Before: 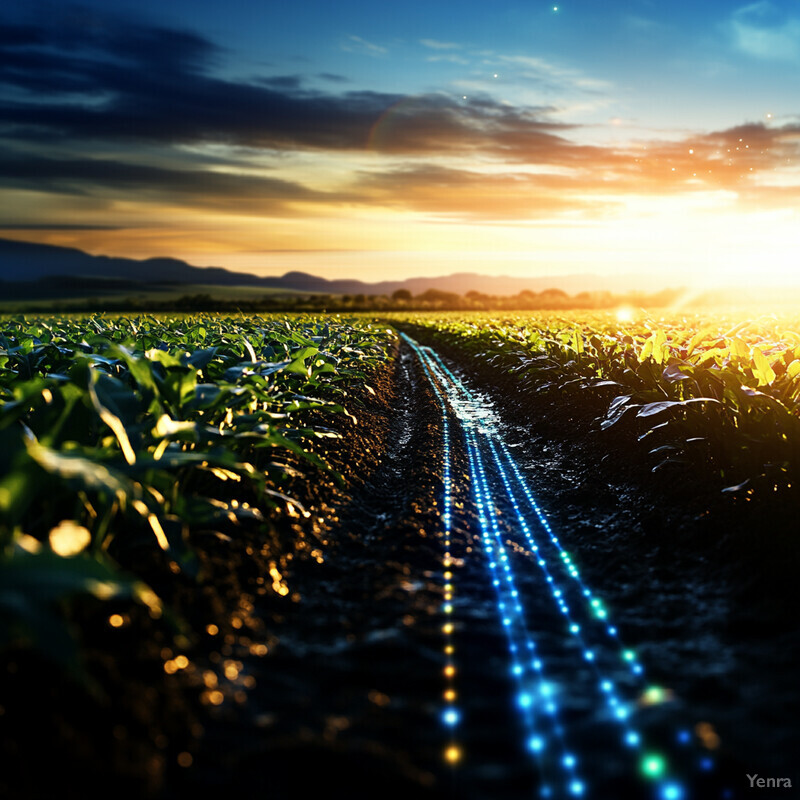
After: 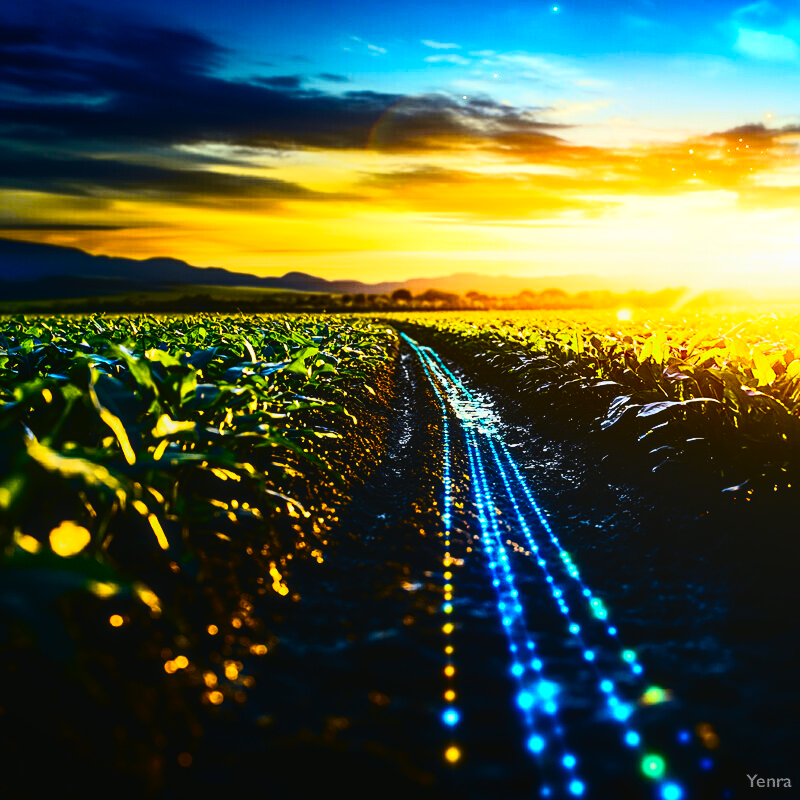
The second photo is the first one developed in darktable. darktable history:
color balance rgb: linear chroma grading › global chroma 16.62%, perceptual saturation grading › highlights -8.63%, perceptual saturation grading › mid-tones 18.66%, perceptual saturation grading › shadows 28.49%, perceptual brilliance grading › highlights 14.22%, perceptual brilliance grading › shadows -18.96%, global vibrance 27.71%
local contrast: on, module defaults
tone curve: curves: ch0 [(0.003, 0.023) (0.071, 0.052) (0.249, 0.201) (0.466, 0.557) (0.625, 0.761) (0.783, 0.9) (0.994, 0.968)]; ch1 [(0, 0) (0.262, 0.227) (0.417, 0.386) (0.469, 0.467) (0.502, 0.498) (0.531, 0.521) (0.576, 0.586) (0.612, 0.634) (0.634, 0.68) (0.686, 0.728) (0.994, 0.987)]; ch2 [(0, 0) (0.262, 0.188) (0.385, 0.353) (0.427, 0.424) (0.495, 0.493) (0.518, 0.544) (0.55, 0.579) (0.595, 0.621) (0.644, 0.748) (1, 1)], color space Lab, independent channels, preserve colors none
sharpen: amount 0.2
